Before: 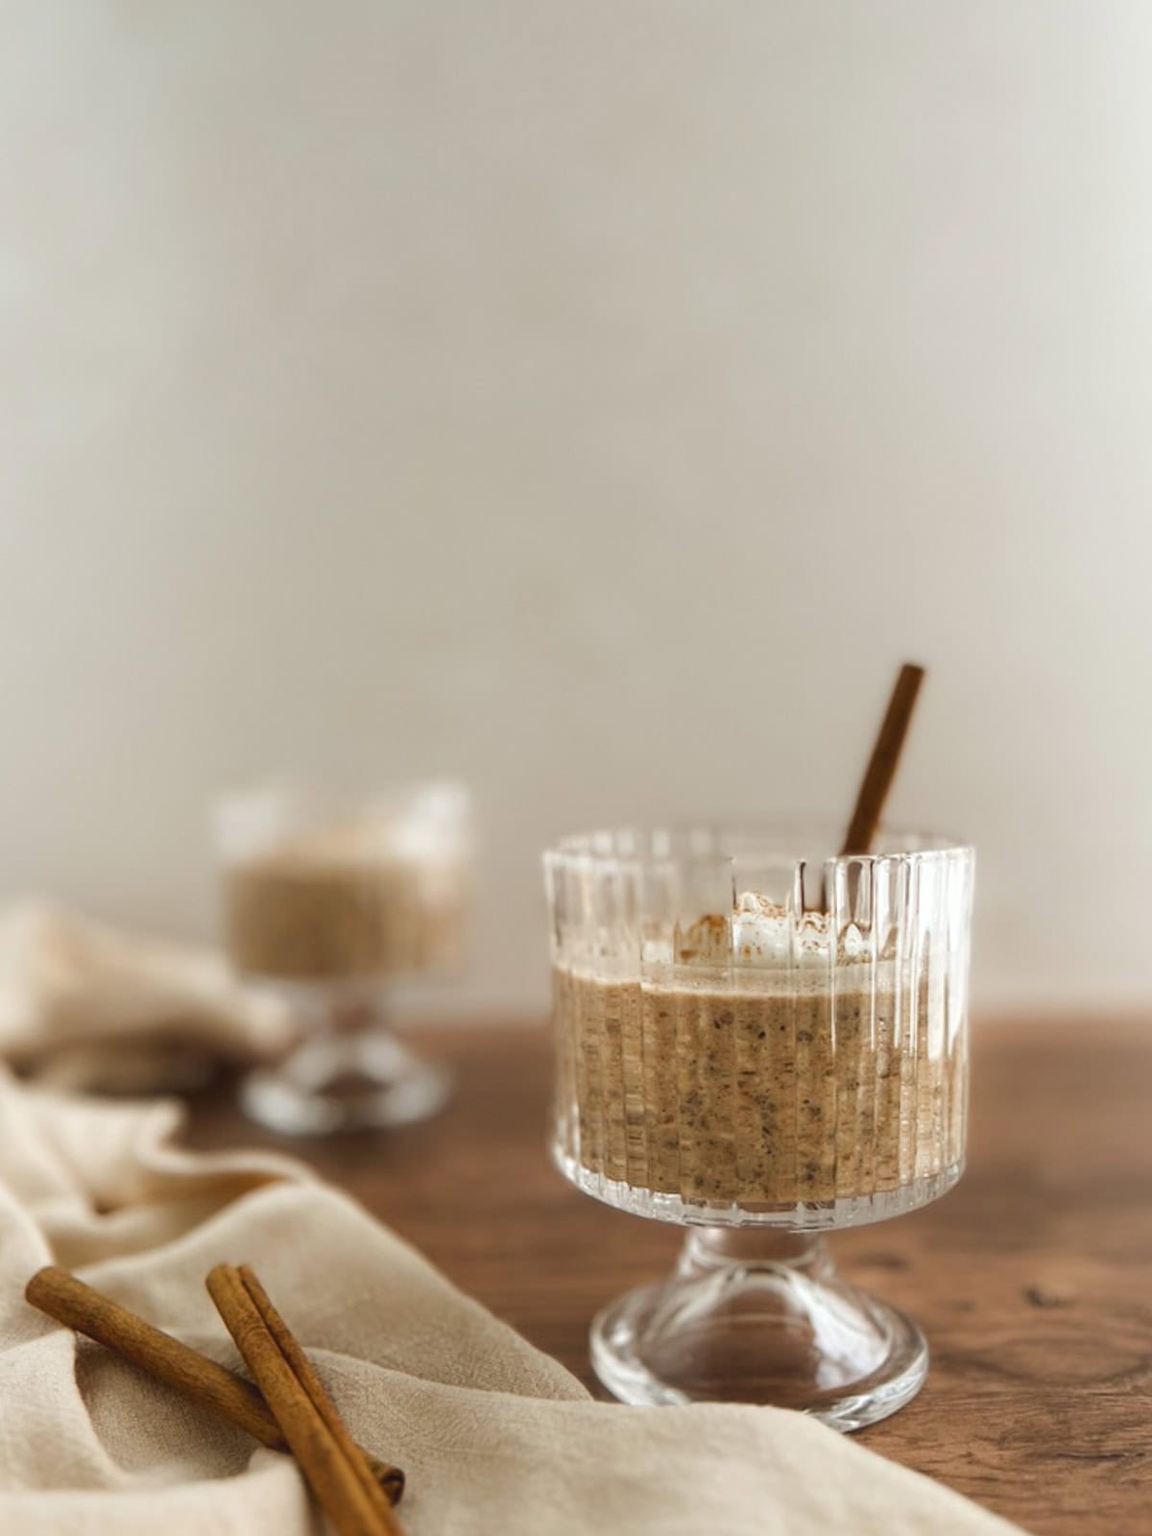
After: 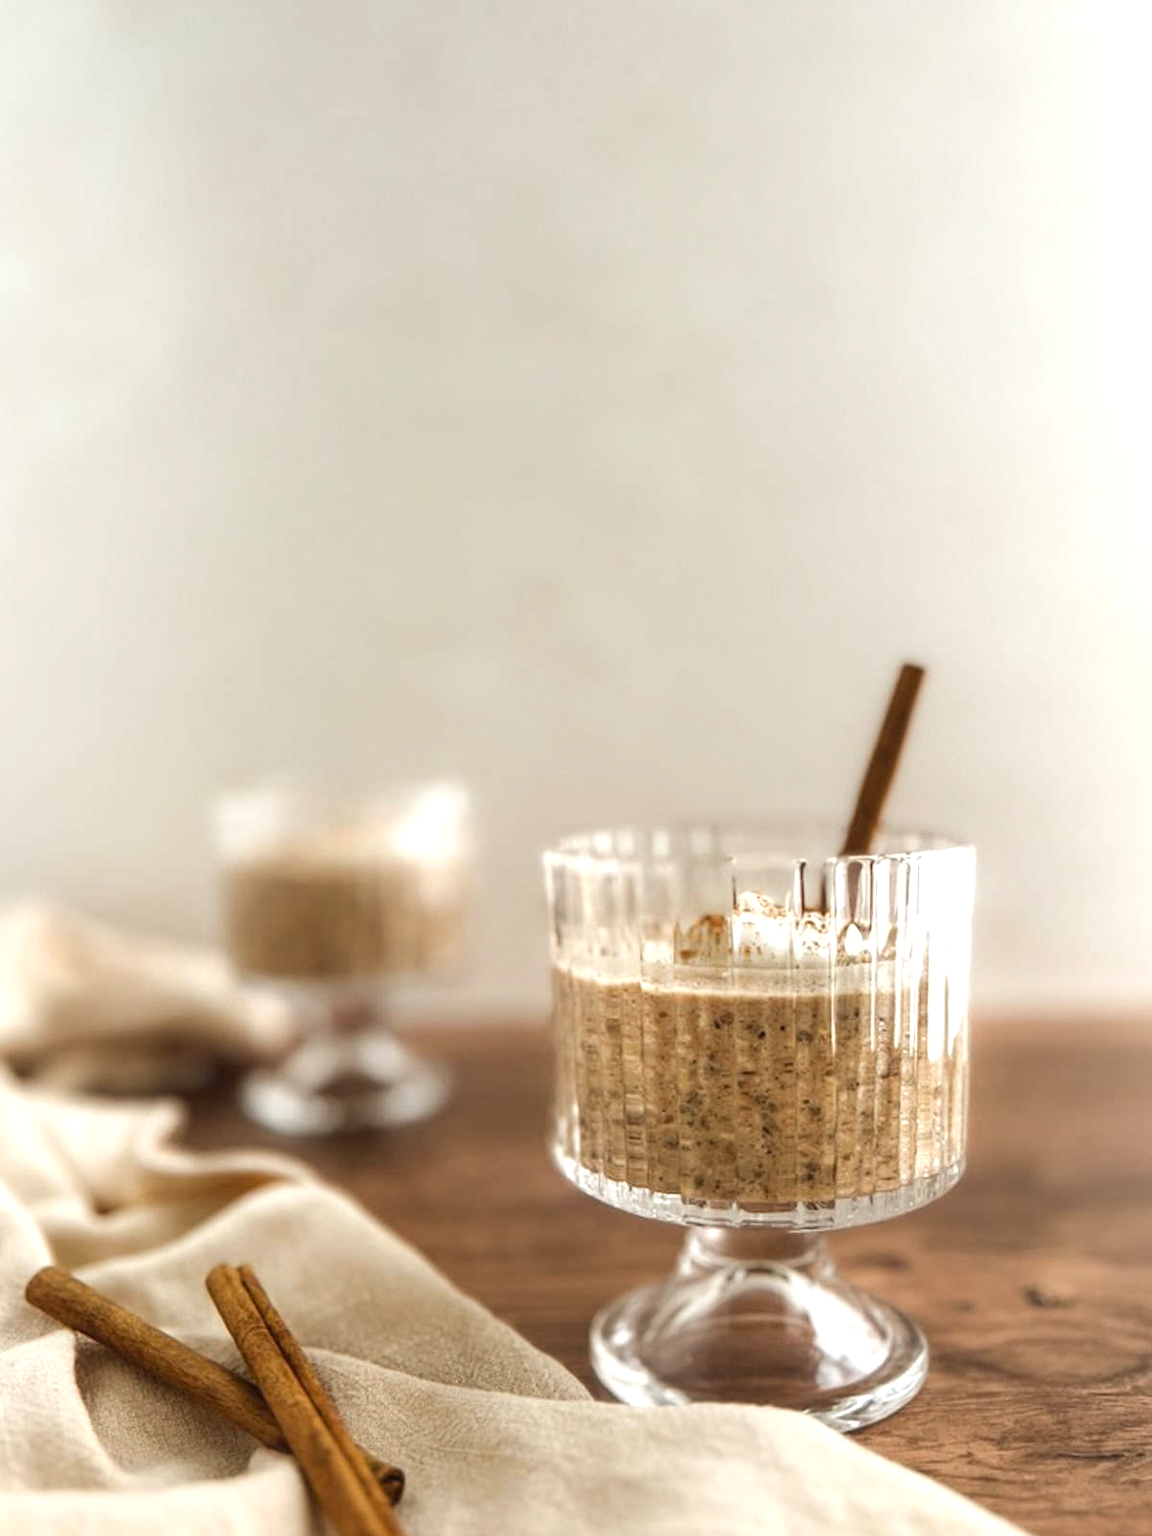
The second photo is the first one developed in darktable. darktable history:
levels: white 99.97%
exposure: black level correction 0, exposure 0.5 EV, compensate exposure bias true, compensate highlight preservation false
local contrast: on, module defaults
